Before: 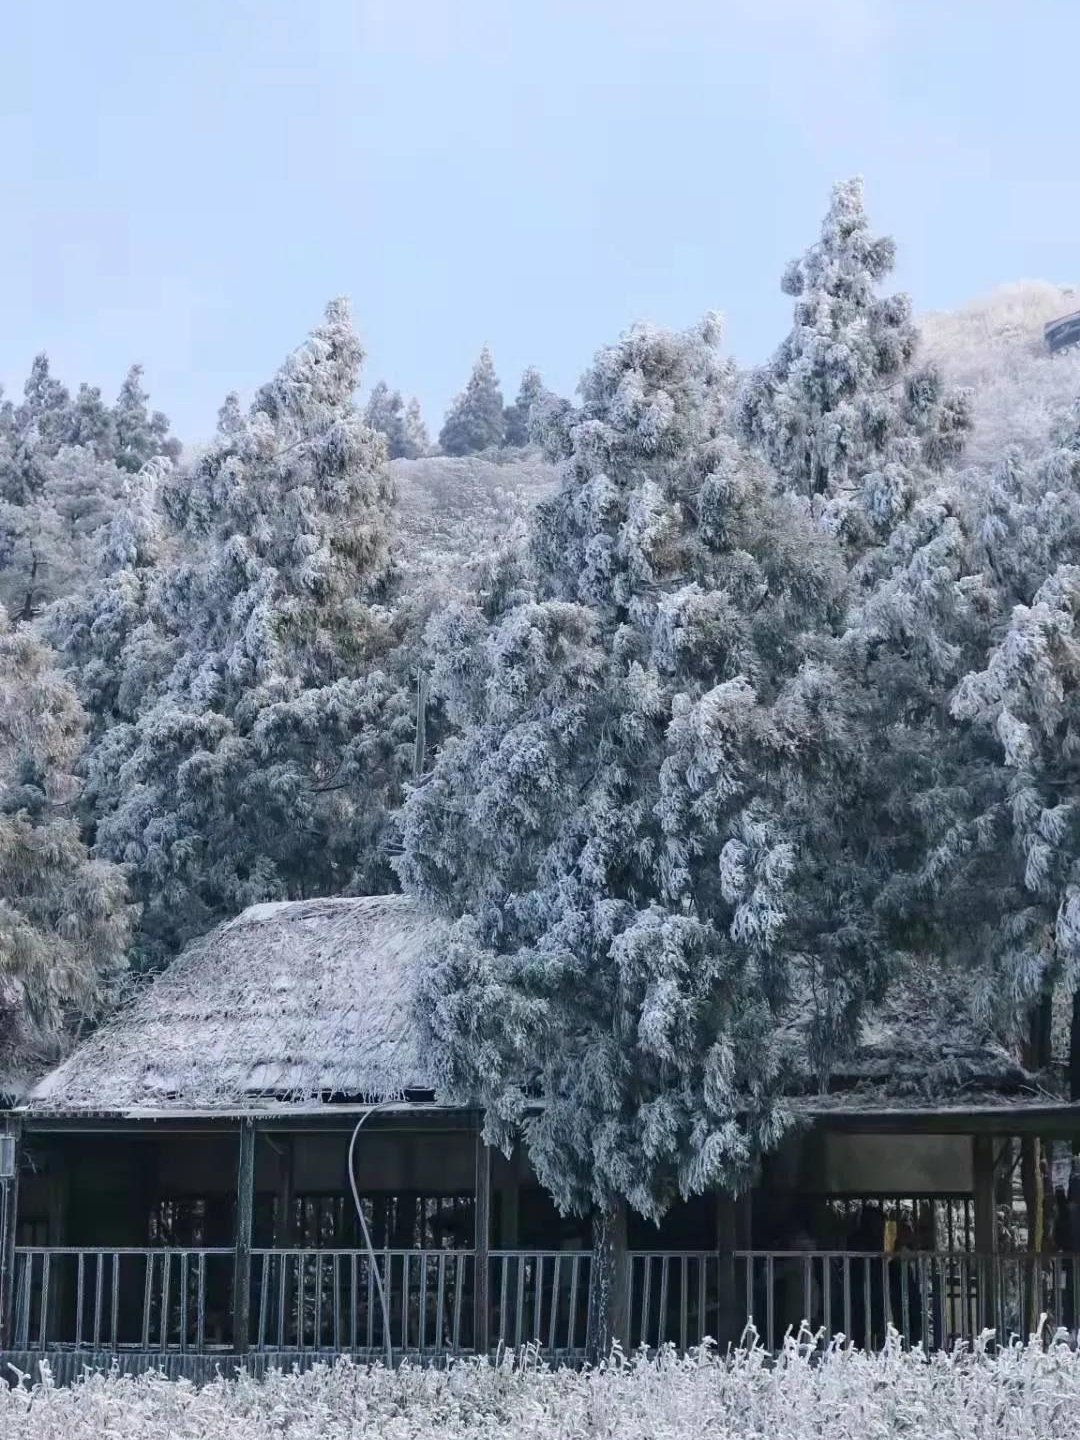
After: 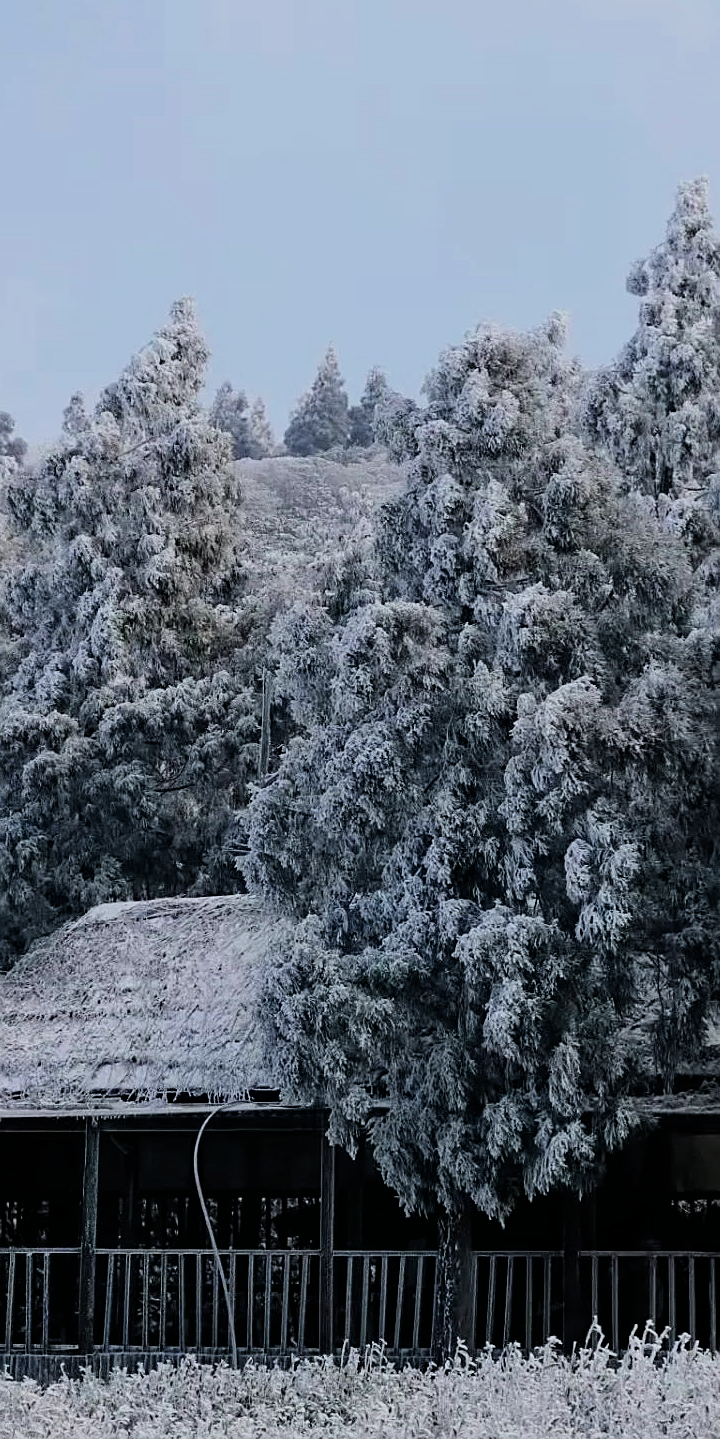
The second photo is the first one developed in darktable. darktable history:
exposure: exposure -0.601 EV, compensate highlight preservation false
contrast equalizer: y [[0.5 ×6], [0.5 ×6], [0.5, 0.5, 0.501, 0.545, 0.707, 0.863], [0 ×6], [0 ×6]]
crop and rotate: left 14.384%, right 18.93%
filmic rgb: black relative exposure -16 EV, white relative exposure 6.3 EV, hardness 5.06, contrast 1.342, color science v6 (2022)
sharpen: on, module defaults
